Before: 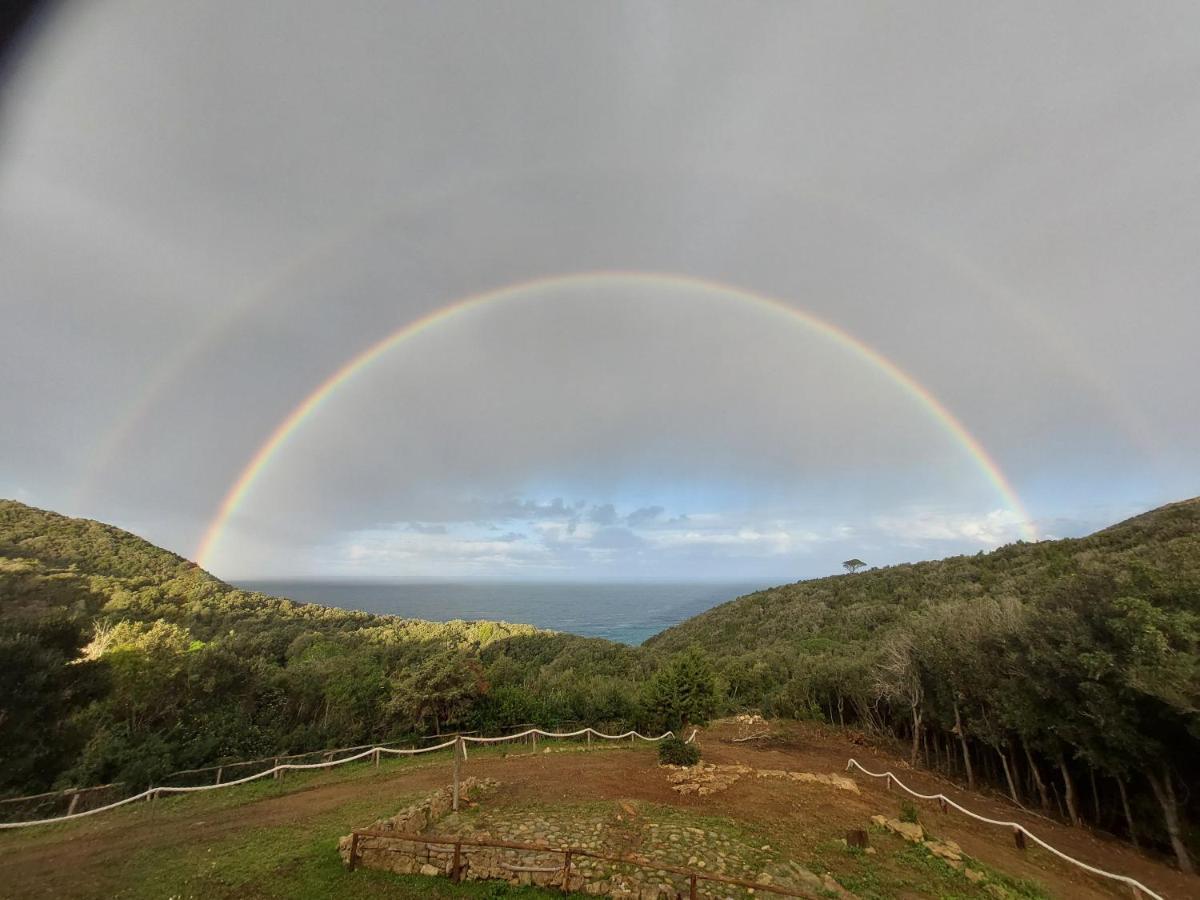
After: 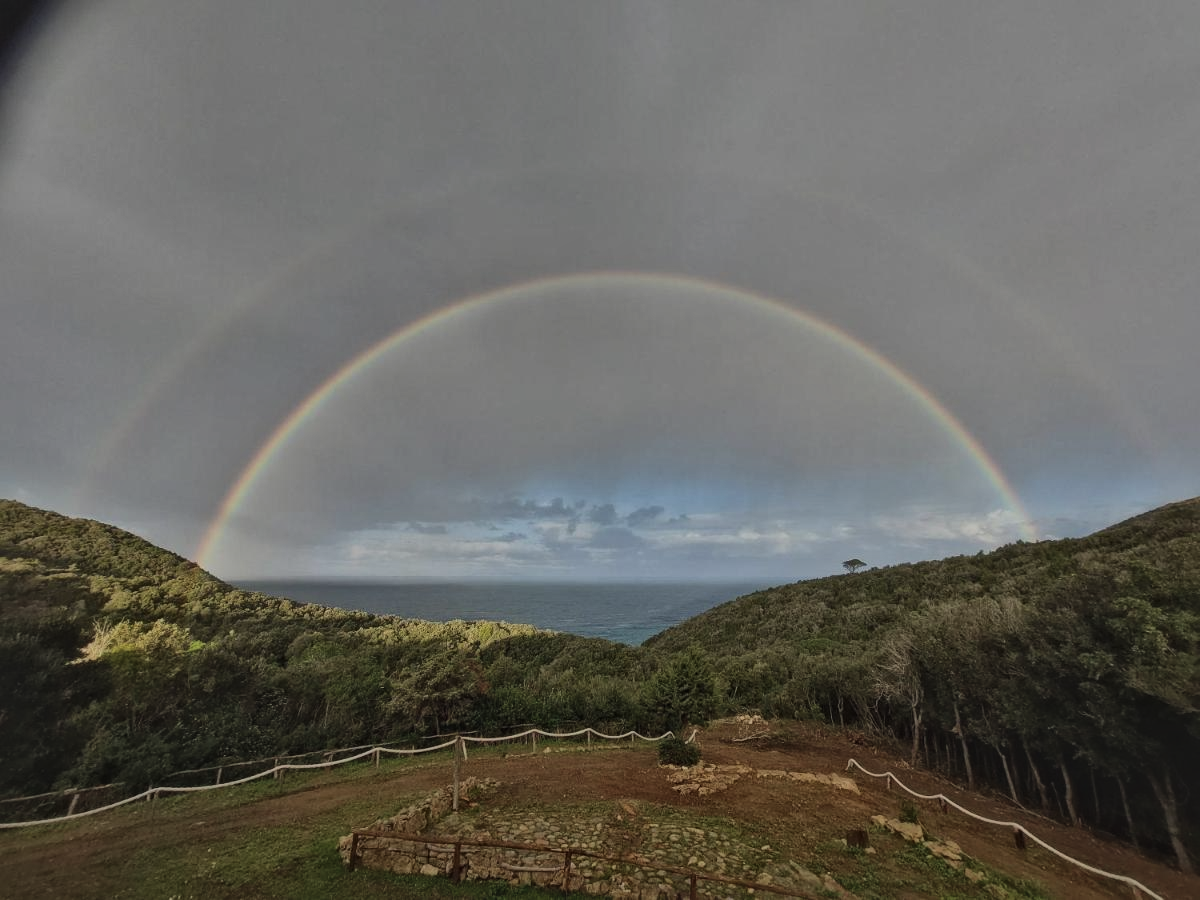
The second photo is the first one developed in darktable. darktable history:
exposure: black level correction -0.016, exposure -1.018 EV, compensate highlight preservation false
local contrast: mode bilateral grid, contrast 20, coarseness 19, detail 163%, midtone range 0.2
